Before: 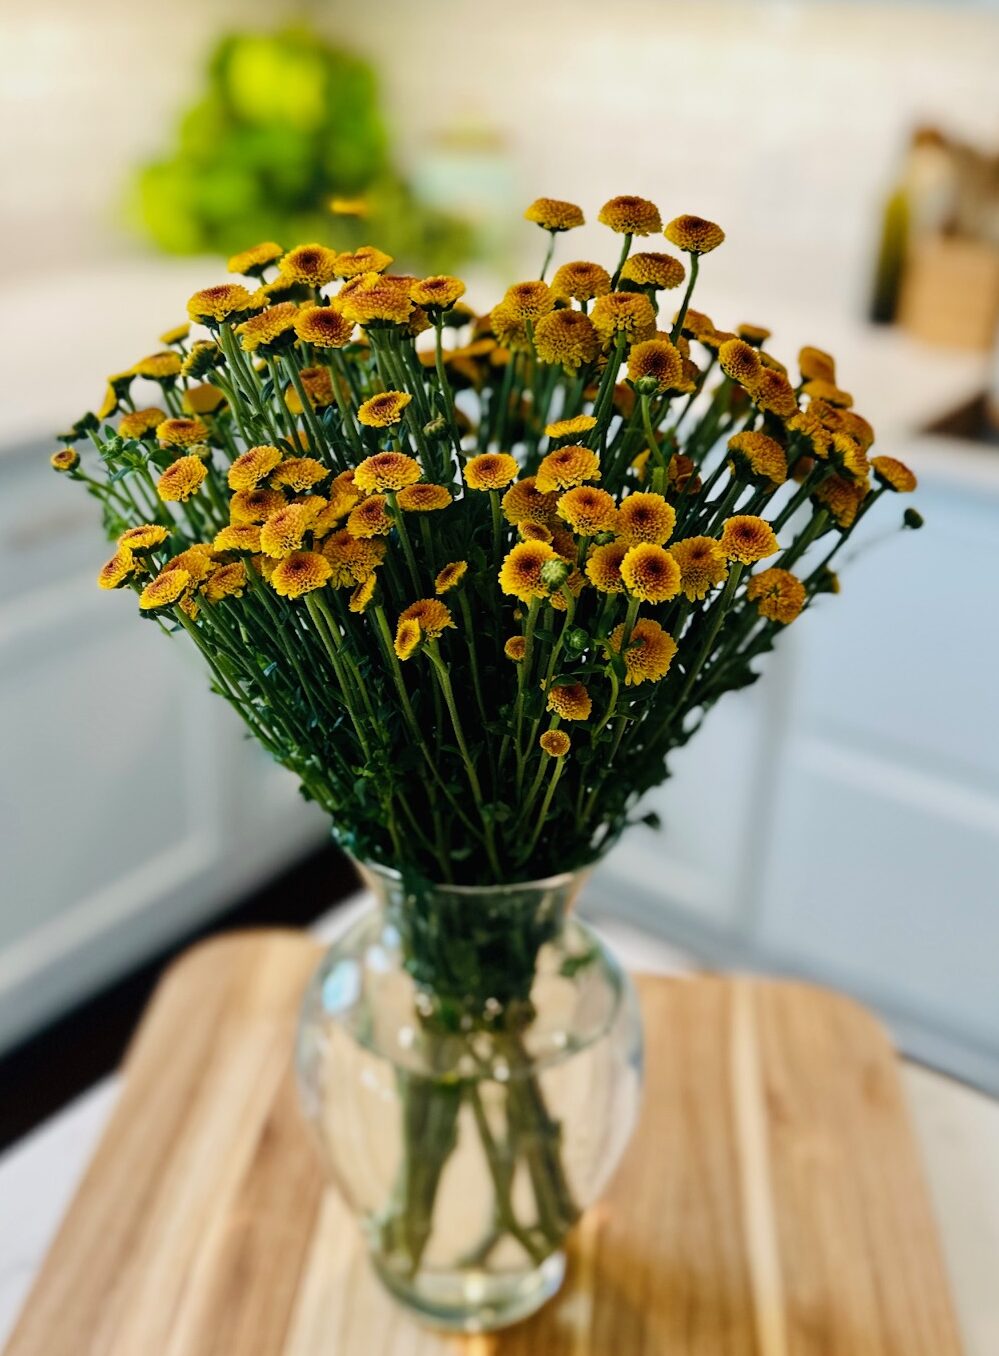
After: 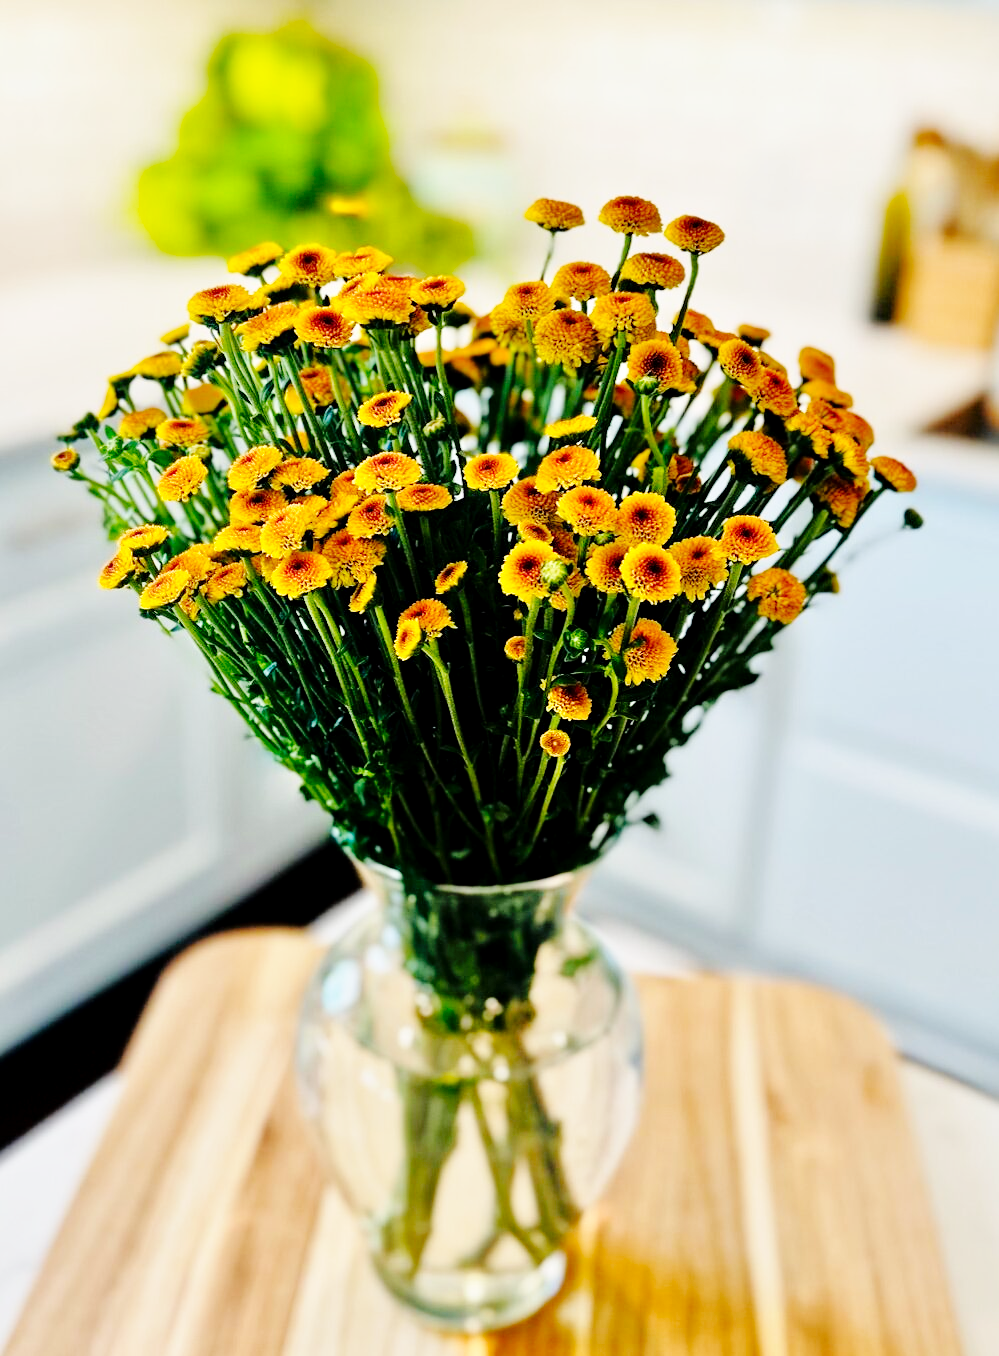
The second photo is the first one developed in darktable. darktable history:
tone equalizer: -7 EV 0.15 EV, -6 EV 0.6 EV, -5 EV 1.15 EV, -4 EV 1.33 EV, -3 EV 1.15 EV, -2 EV 0.6 EV, -1 EV 0.15 EV, mask exposure compensation -0.5 EV
base curve: curves: ch0 [(0, 0) (0.032, 0.025) (0.121, 0.166) (0.206, 0.329) (0.605, 0.79) (1, 1)], preserve colors none
